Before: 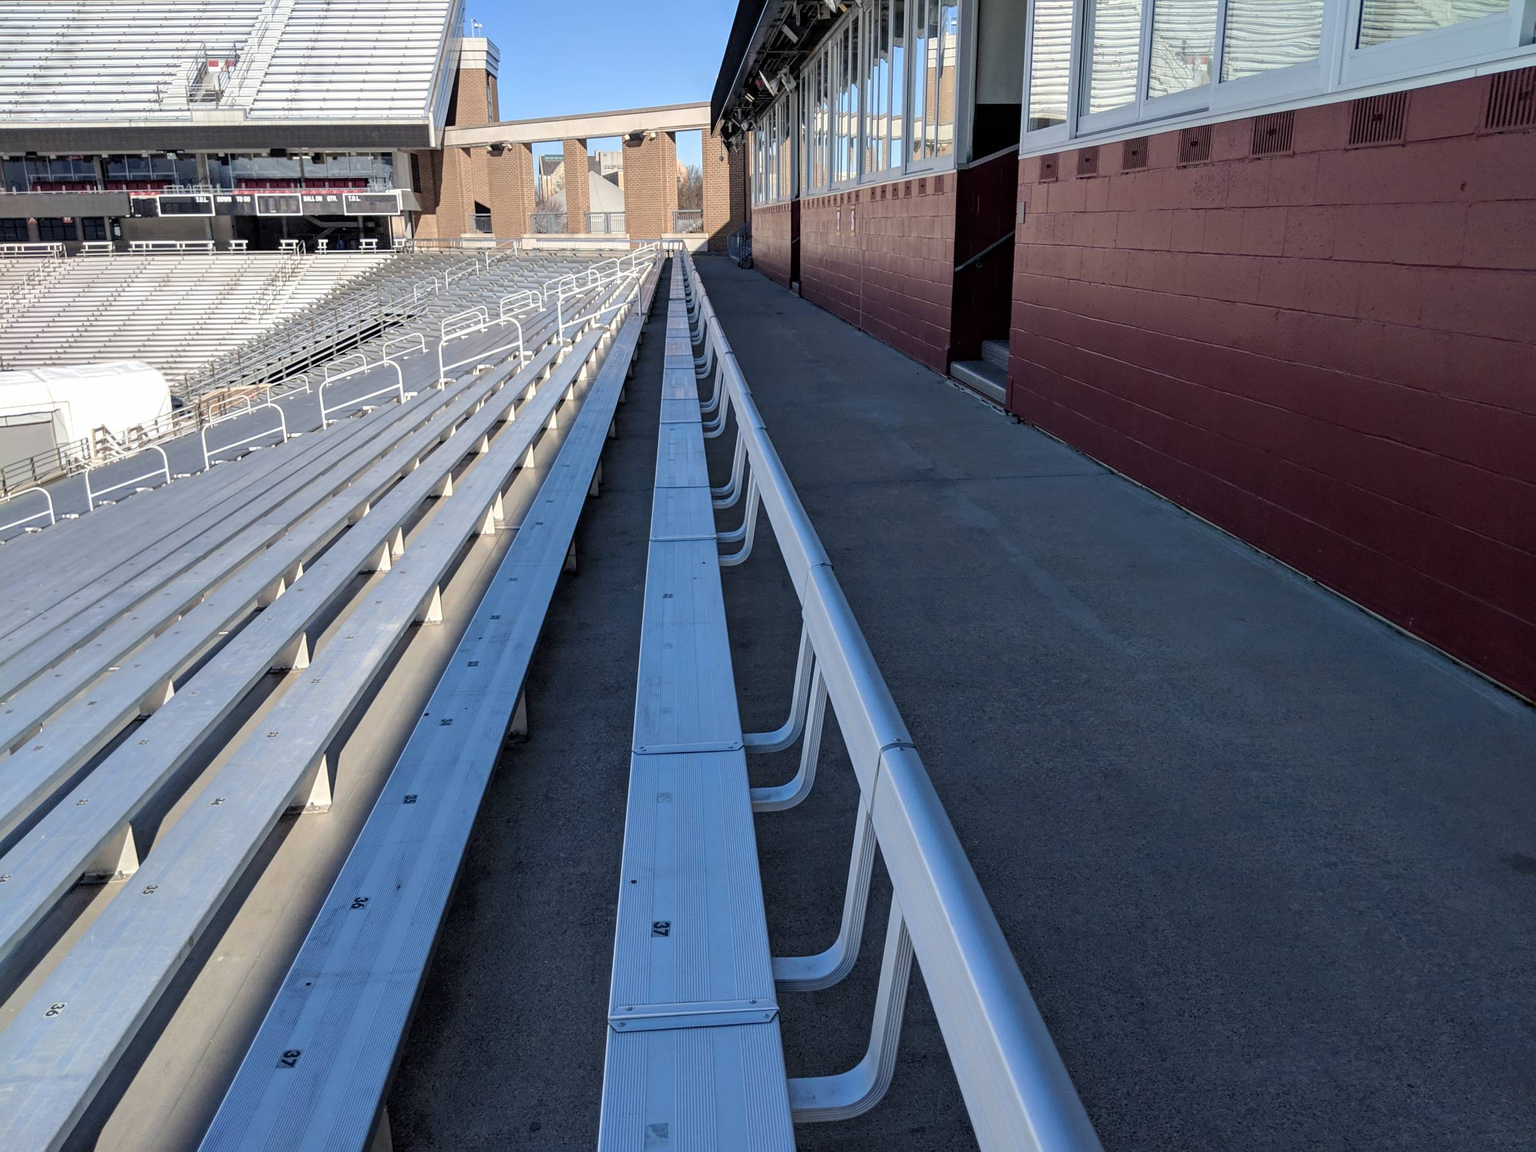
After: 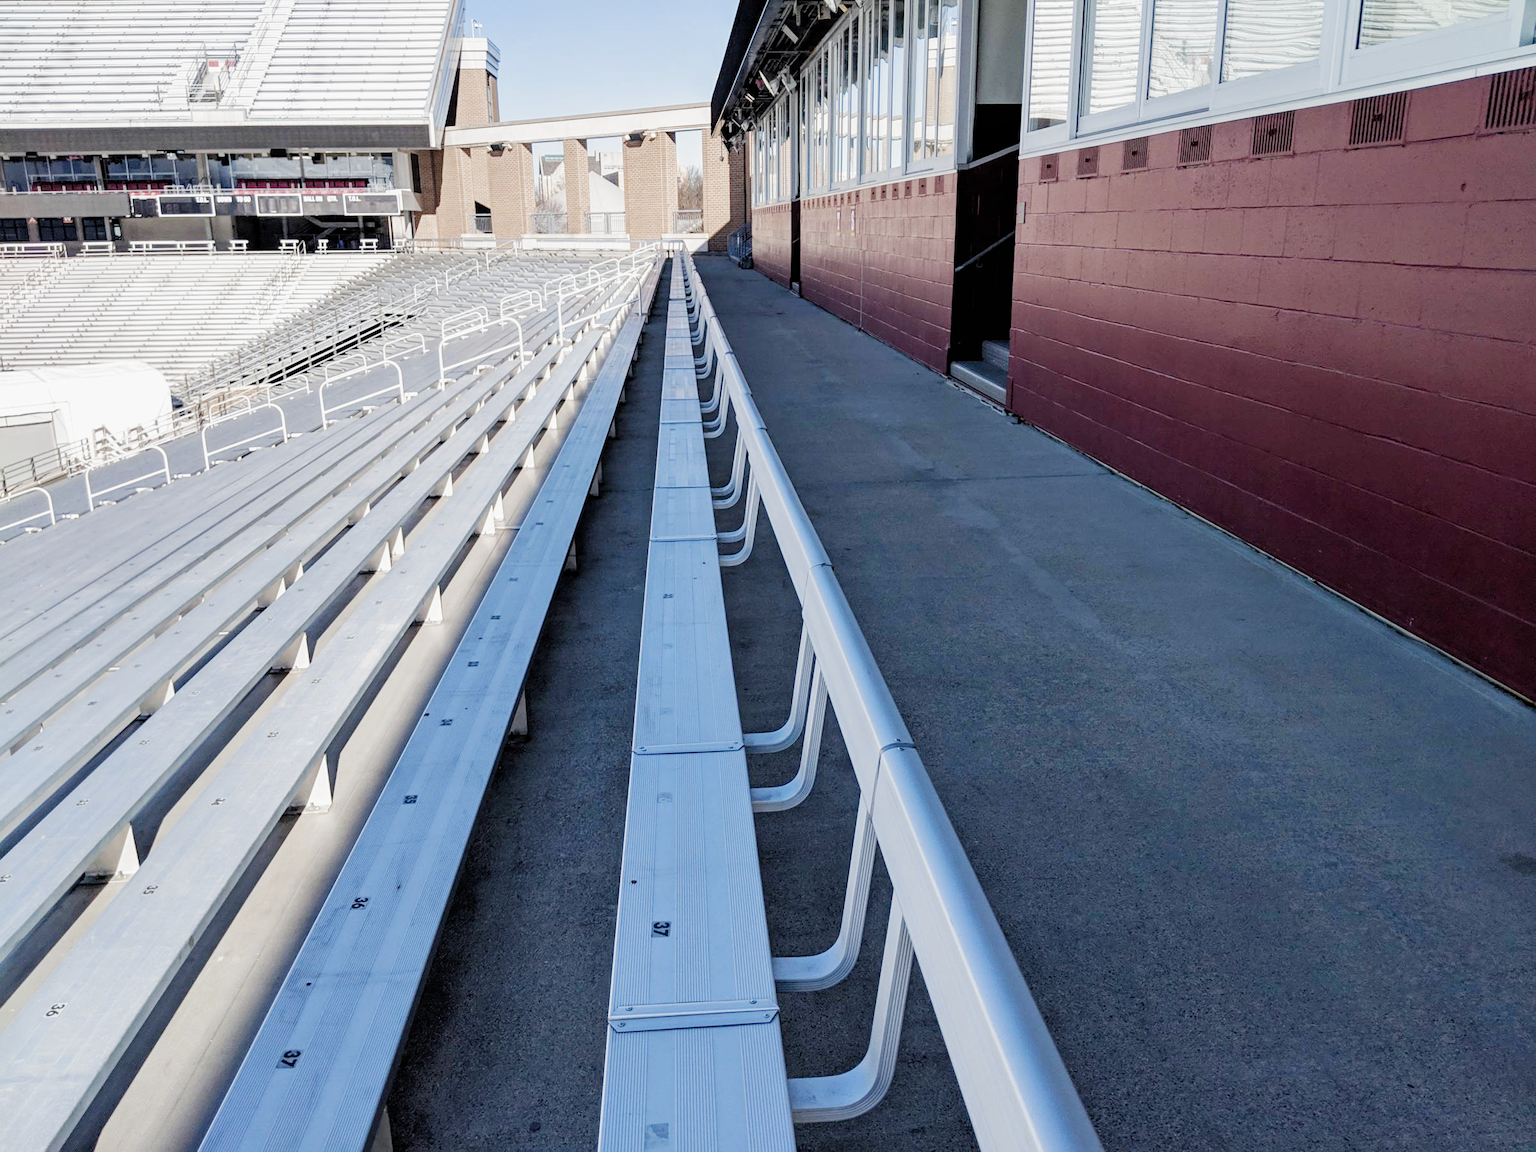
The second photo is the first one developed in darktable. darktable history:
filmic rgb: black relative exposure -7.97 EV, white relative exposure 4.04 EV, hardness 4.18, add noise in highlights 0.002, preserve chrominance no, color science v4 (2020)
exposure: exposure 1 EV, compensate highlight preservation false
